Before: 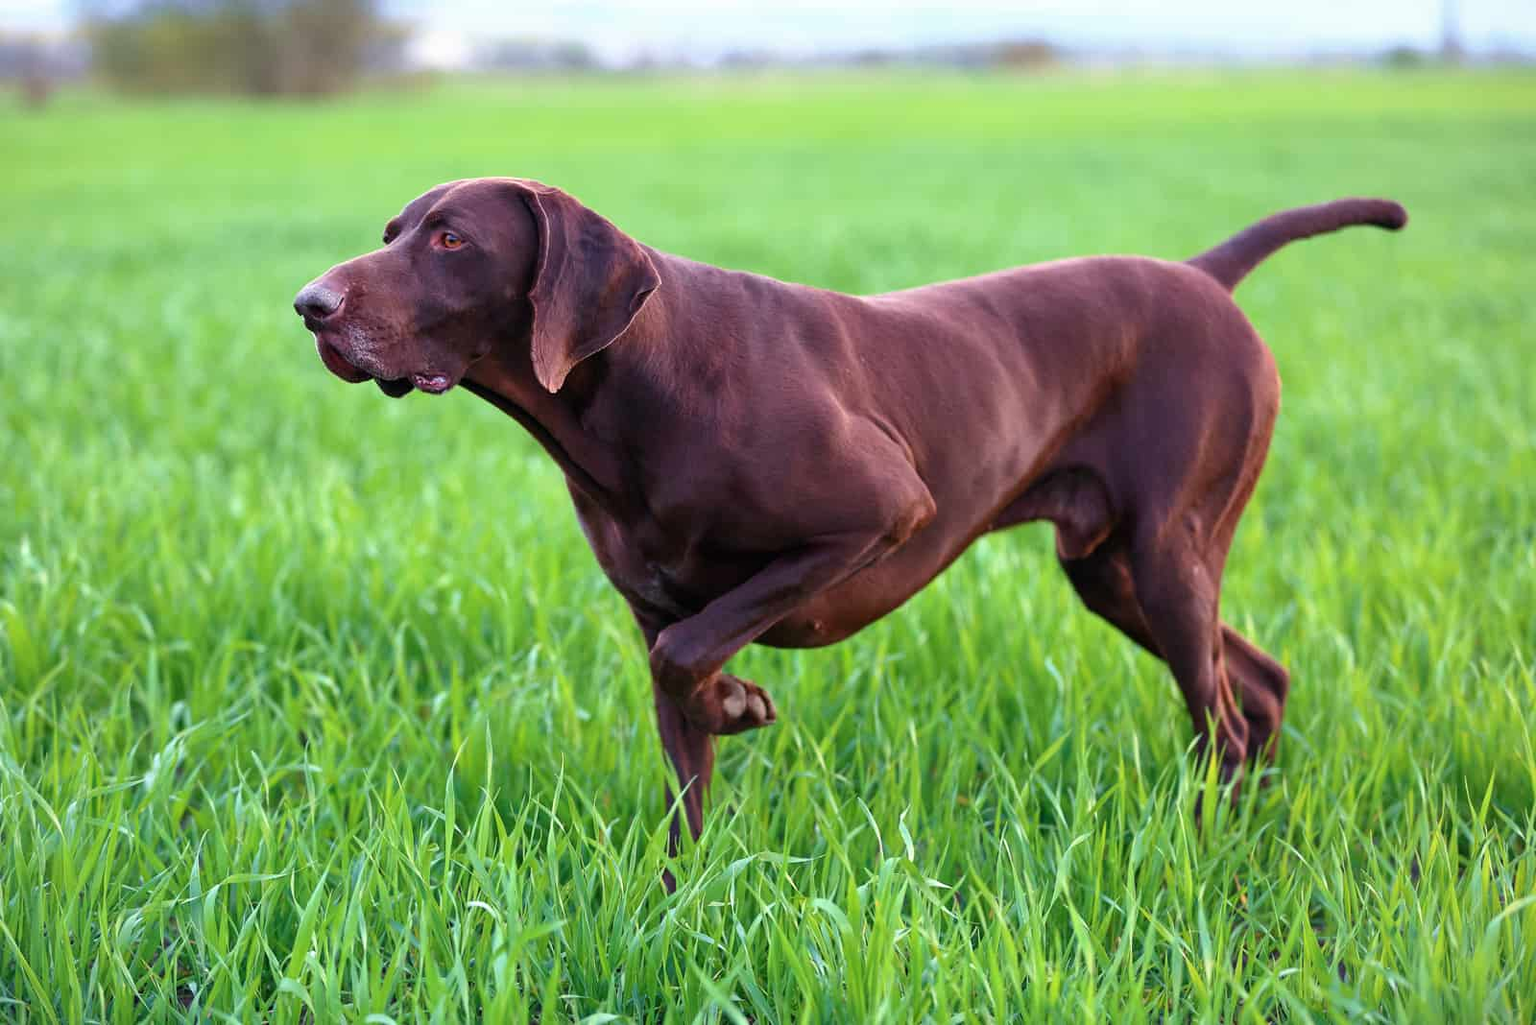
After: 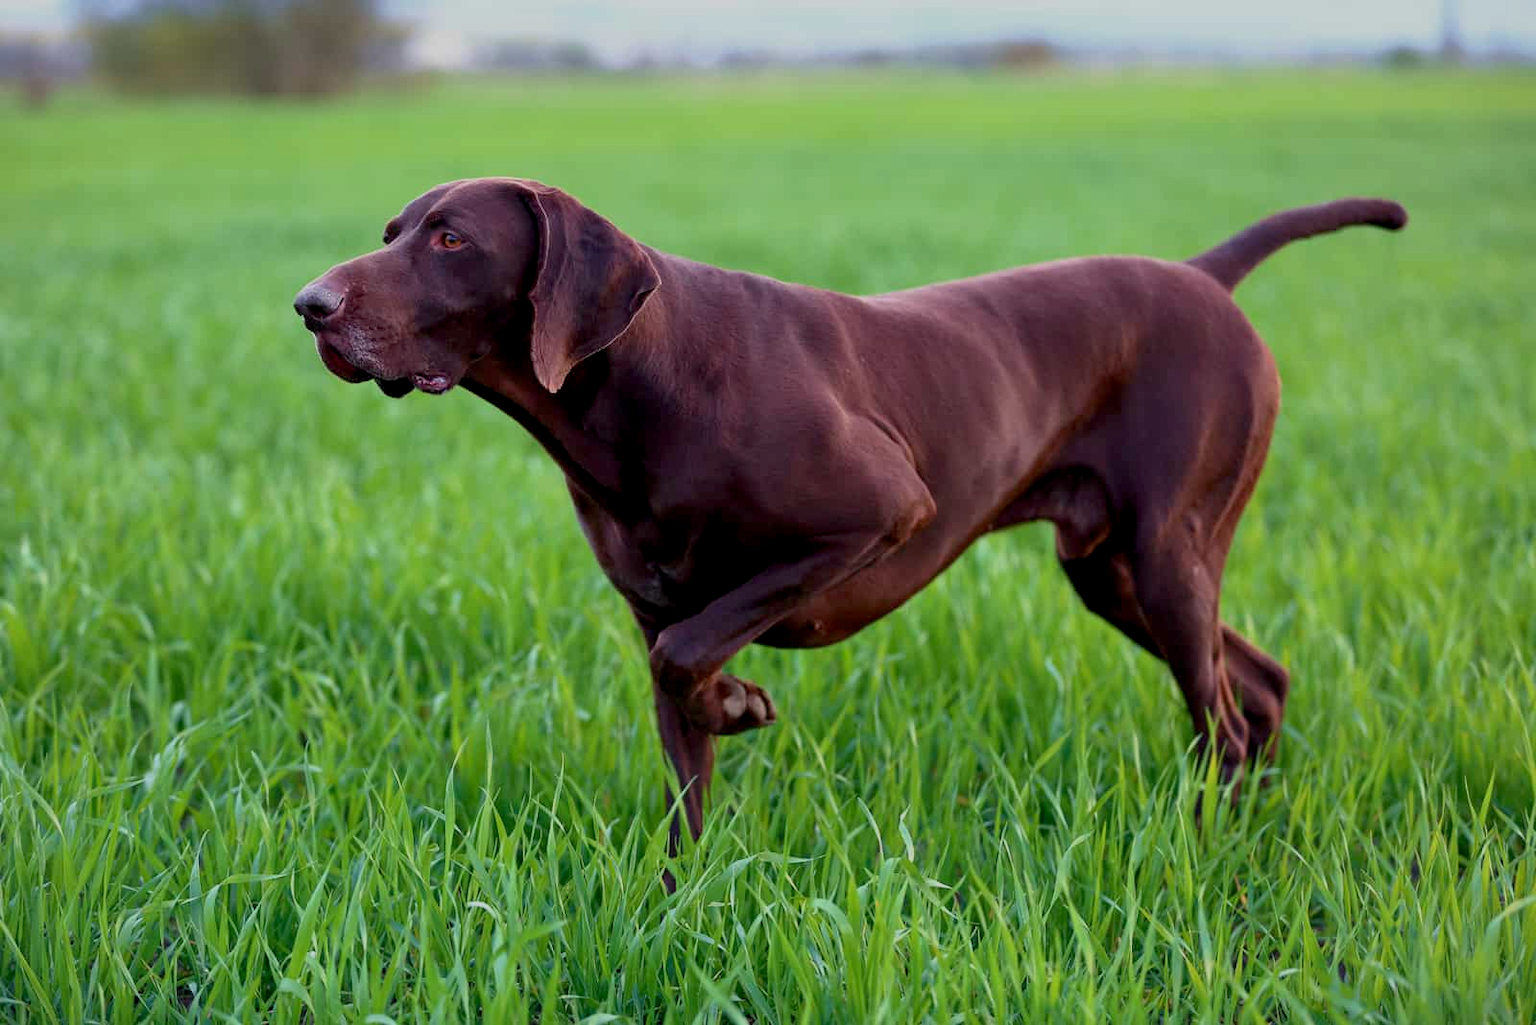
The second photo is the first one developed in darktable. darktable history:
exposure: black level correction 0.009, exposure -0.64 EV, compensate highlight preservation false
